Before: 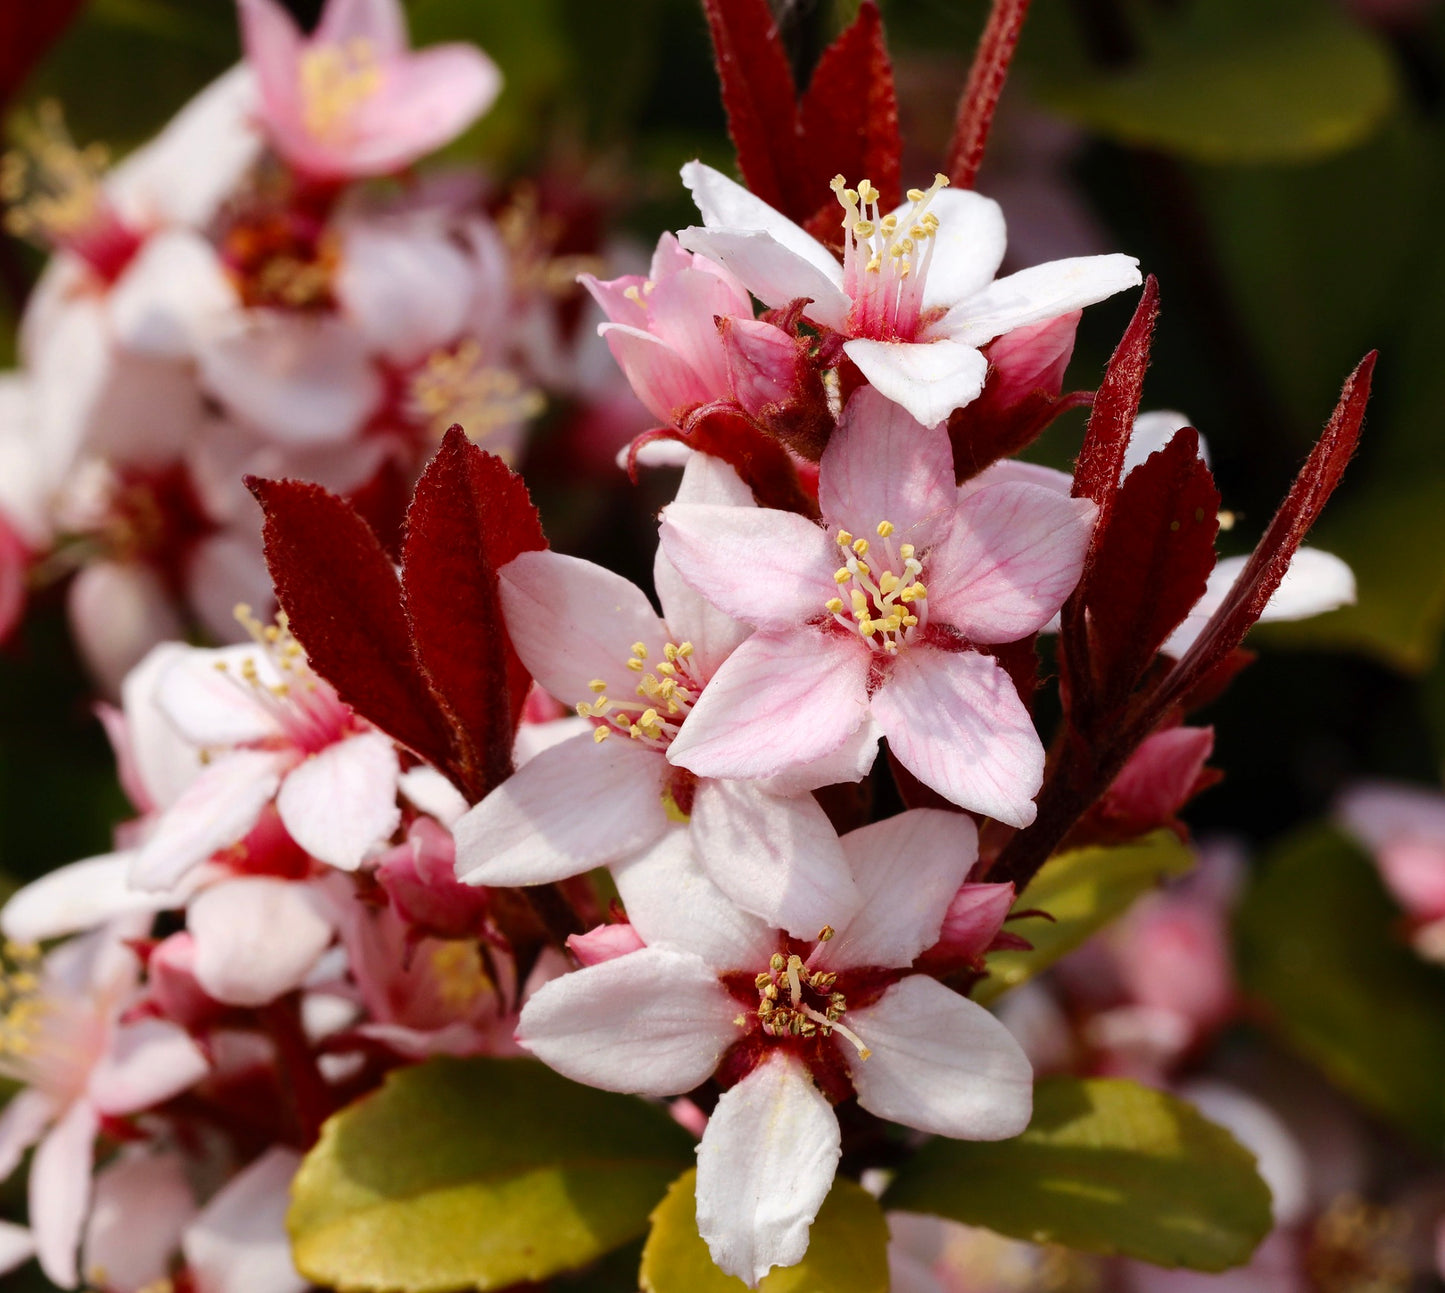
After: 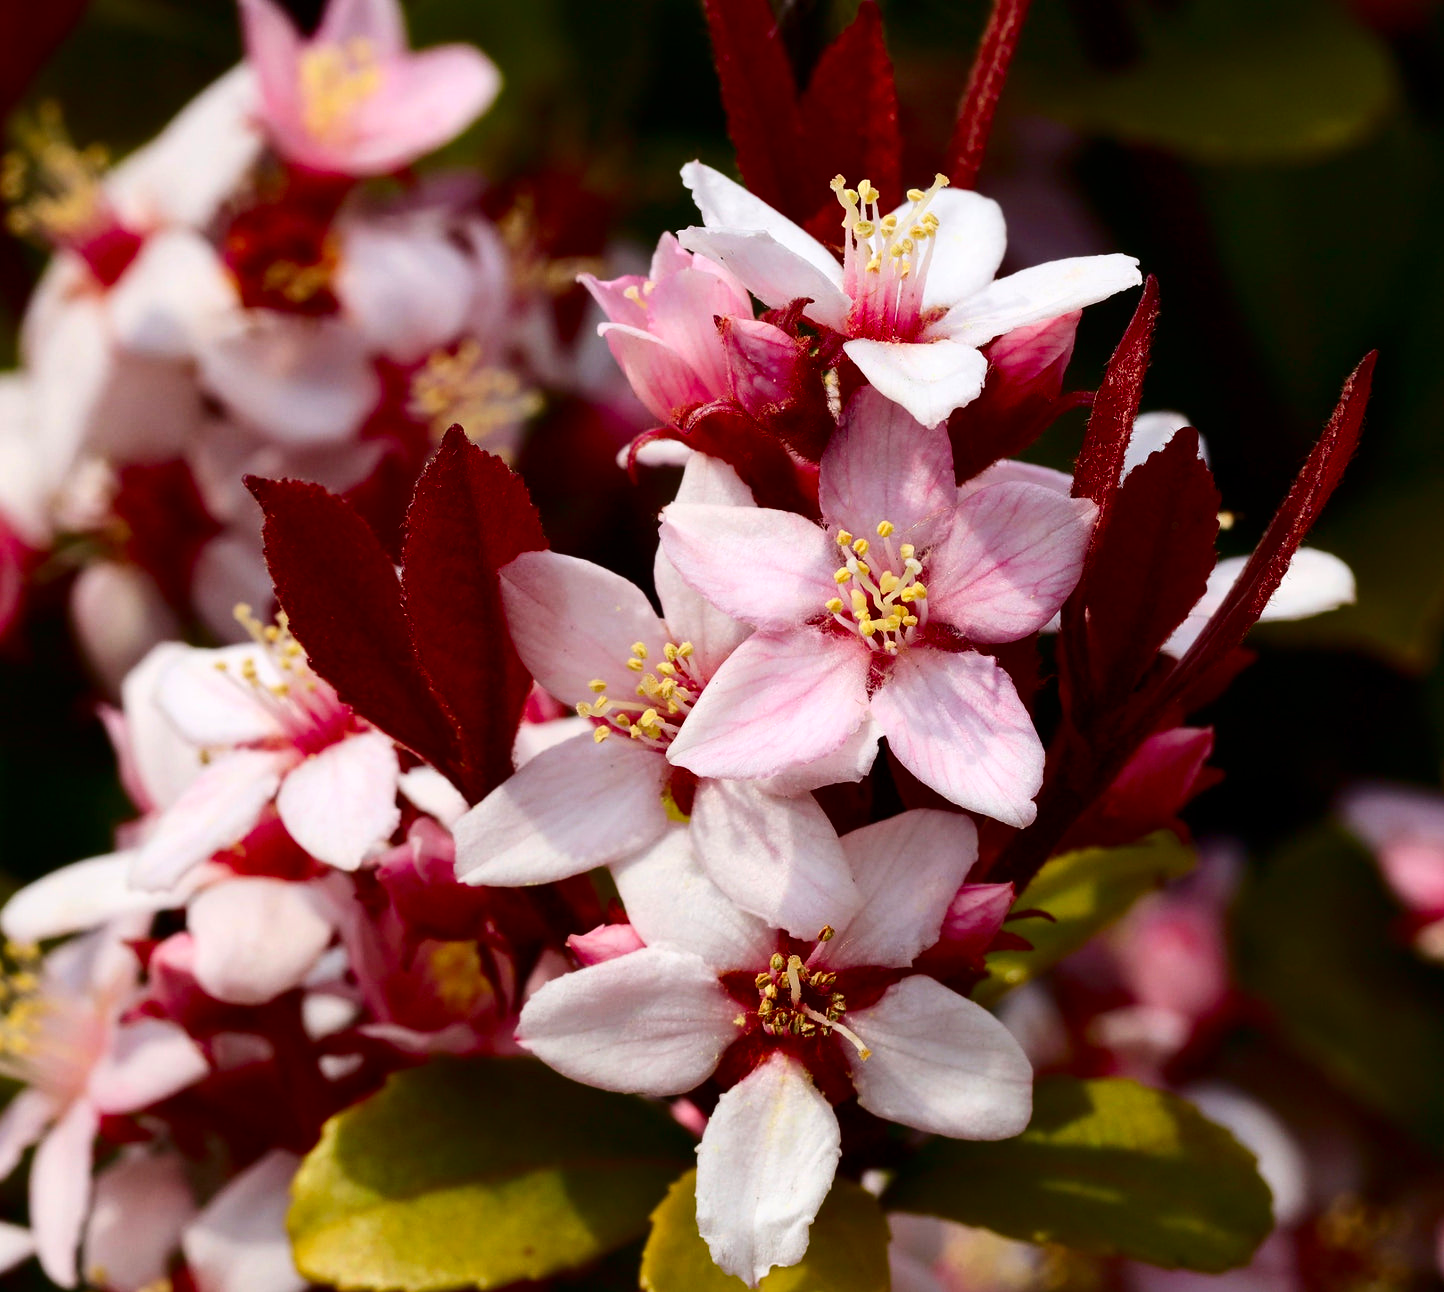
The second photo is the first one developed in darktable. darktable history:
contrast brightness saturation: contrast 0.195, brightness -0.115, saturation 0.209
